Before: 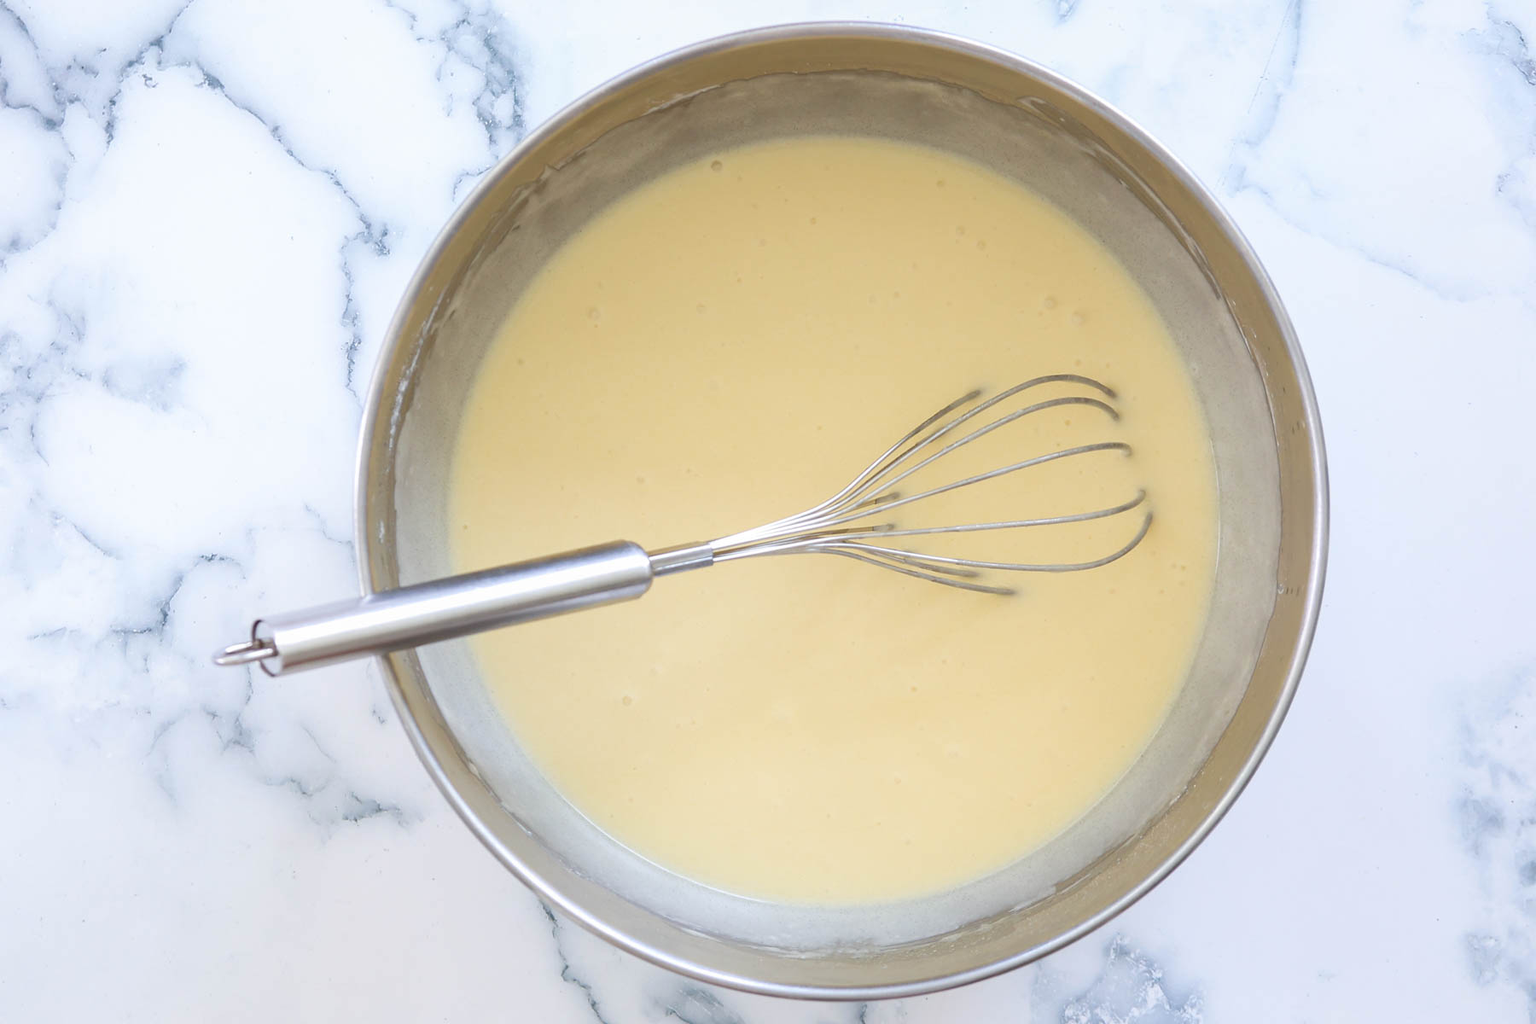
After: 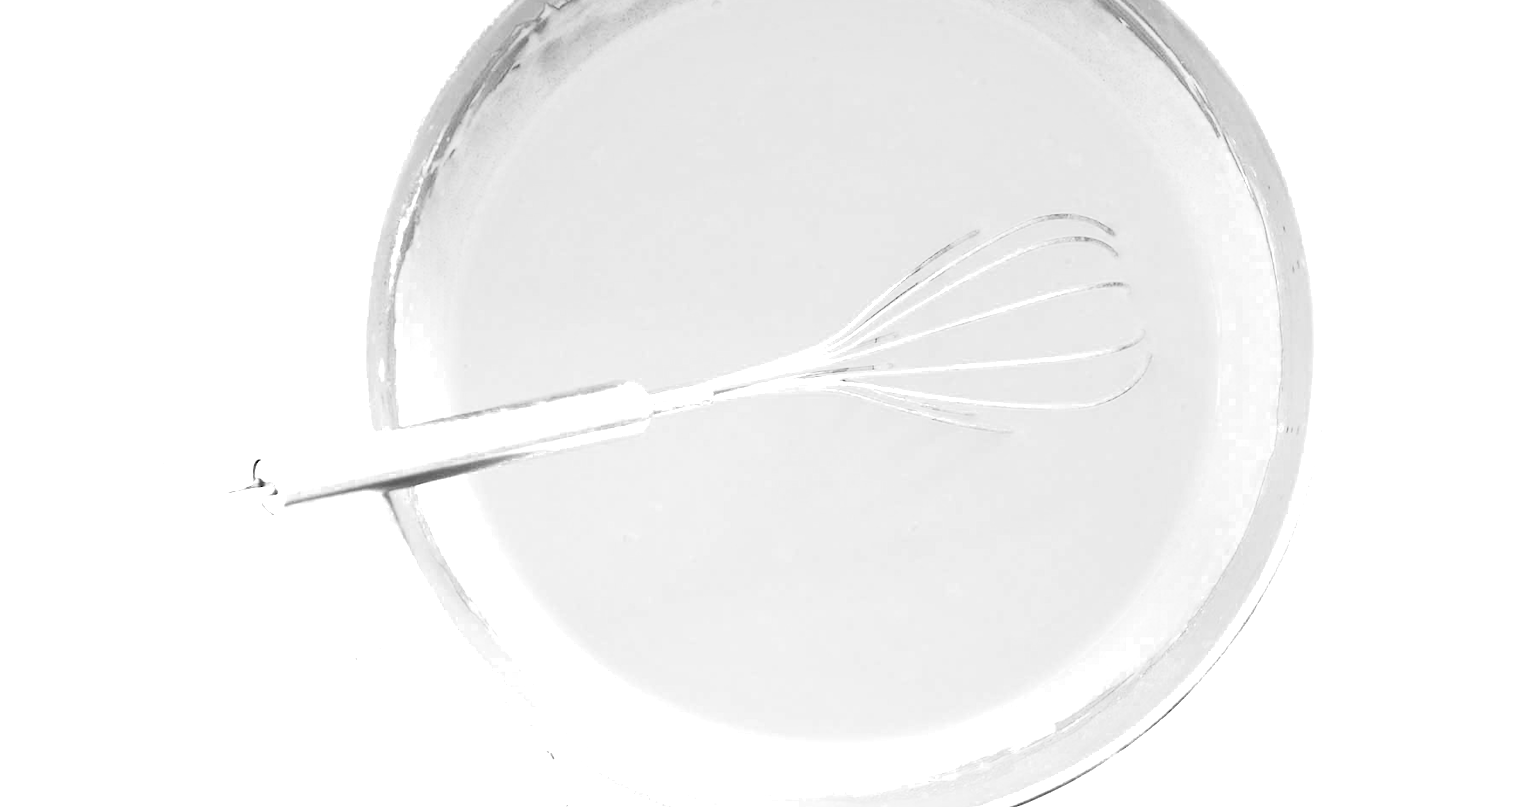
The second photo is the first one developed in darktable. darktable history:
color zones: curves: ch0 [(0, 0.613) (0.01, 0.613) (0.245, 0.448) (0.498, 0.529) (0.642, 0.665) (0.879, 0.777) (0.99, 0.613)]; ch1 [(0, 0) (0.143, 0) (0.286, 0) (0.429, 0) (0.571, 0) (0.714, 0) (0.857, 0)]
exposure: exposure 0.133 EV, compensate highlight preservation false
contrast brightness saturation: contrast 0.828, brightness 0.6, saturation 0.593
crop and rotate: top 15.759%, bottom 5.346%
color calibration: illuminant as shot in camera, x 0.358, y 0.373, temperature 4628.91 K
